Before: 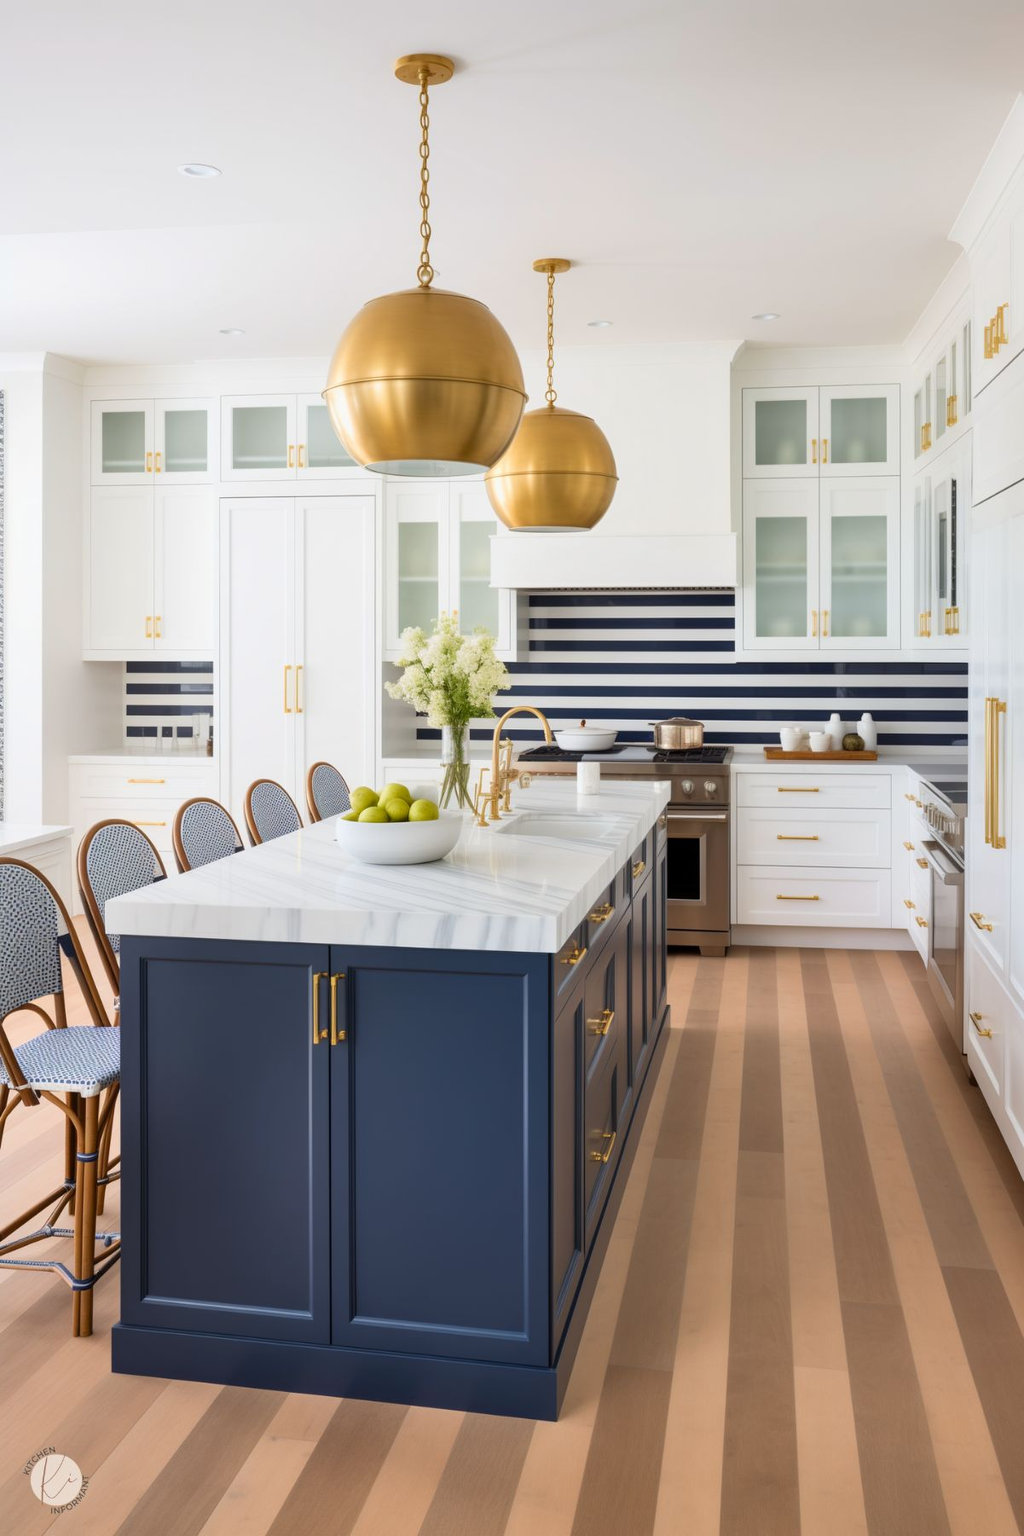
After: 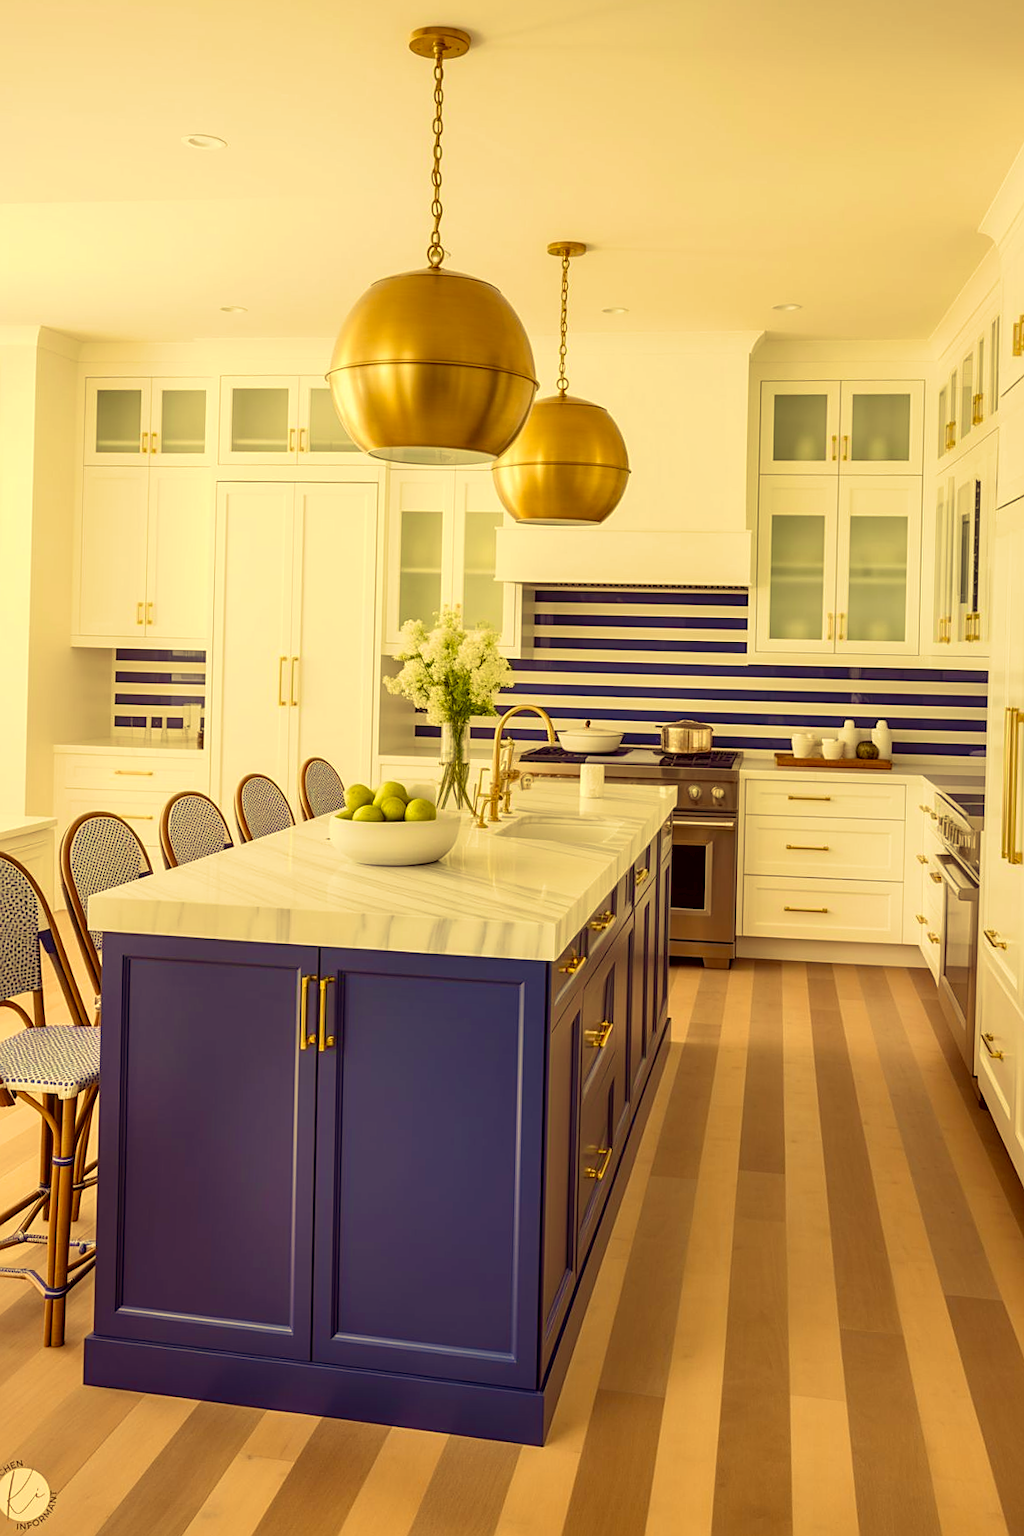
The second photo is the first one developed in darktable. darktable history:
shadows and highlights: radius 335.34, shadows 64.24, highlights 4.97, compress 87.66%, soften with gaussian
local contrast: on, module defaults
crop and rotate: angle -1.38°
velvia: strength 50.03%
color correction: highlights a* -0.43, highlights b* 39.99, shadows a* 9.83, shadows b* -0.324
sharpen: on, module defaults
color balance rgb: highlights gain › chroma 1.407%, highlights gain › hue 51.53°, linear chroma grading › global chroma 17.048%, perceptual saturation grading › global saturation 0.445%, perceptual saturation grading › highlights -19.686%, perceptual saturation grading › shadows 20.085%
